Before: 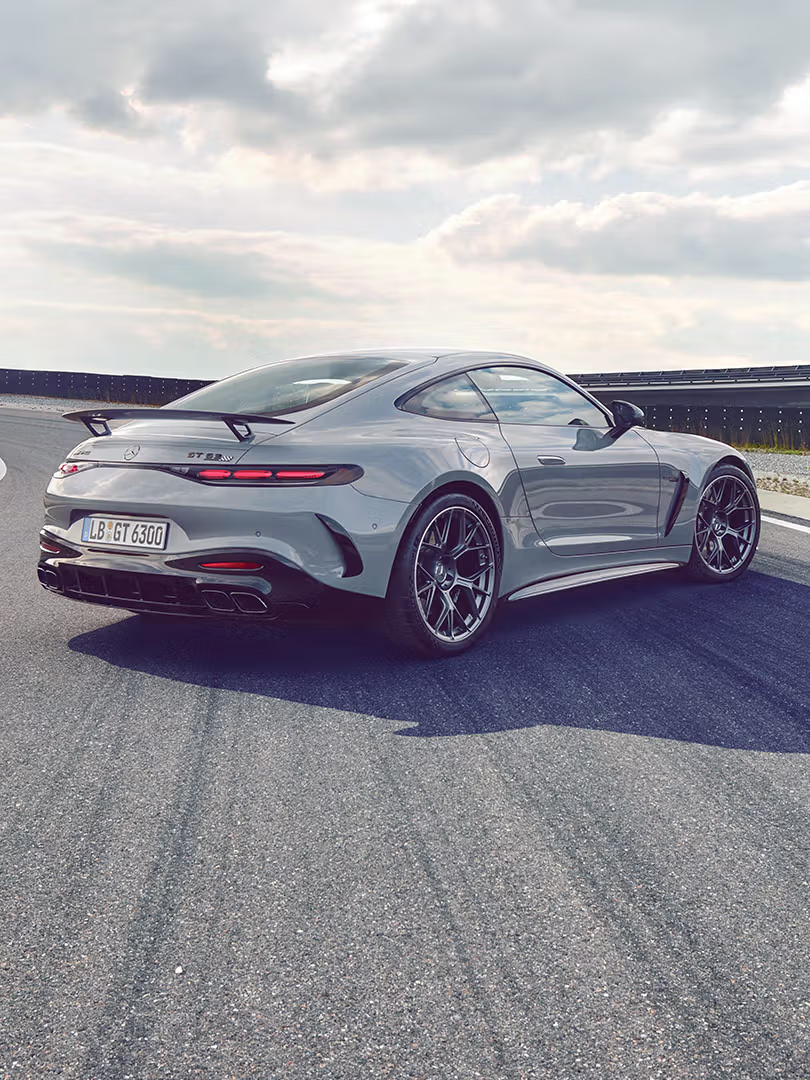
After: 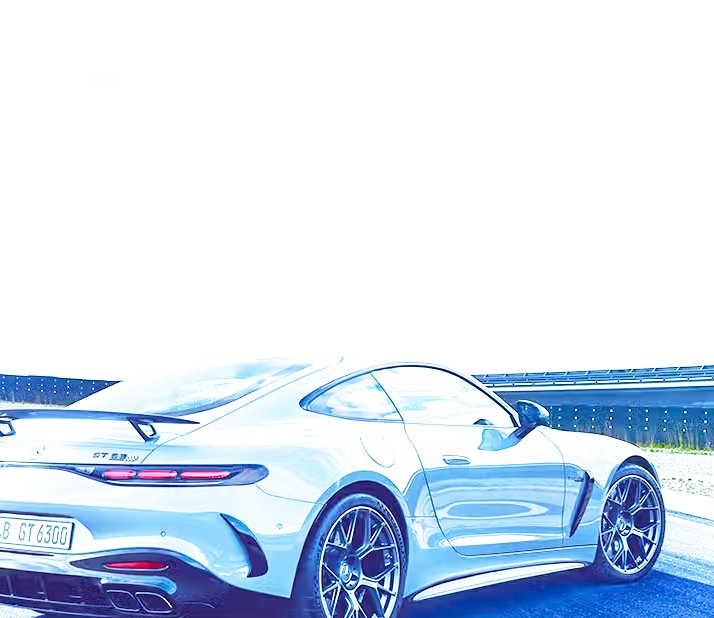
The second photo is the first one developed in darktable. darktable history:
color balance rgb: shadows lift › chroma 11.71%, shadows lift › hue 133.46°, highlights gain › chroma 4%, highlights gain › hue 200.2°, perceptual saturation grading › global saturation 18.05%
exposure: exposure 1.5 EV, compensate highlight preservation false
white balance: red 0.871, blue 1.249
crop and rotate: left 11.812%, bottom 42.776%
filmic rgb: middle gray luminance 12.74%, black relative exposure -10.13 EV, white relative exposure 3.47 EV, threshold 6 EV, target black luminance 0%, hardness 5.74, latitude 44.69%, contrast 1.221, highlights saturation mix 5%, shadows ↔ highlights balance 26.78%, add noise in highlights 0, preserve chrominance no, color science v3 (2019), use custom middle-gray values true, iterations of high-quality reconstruction 0, contrast in highlights soft, enable highlight reconstruction true
